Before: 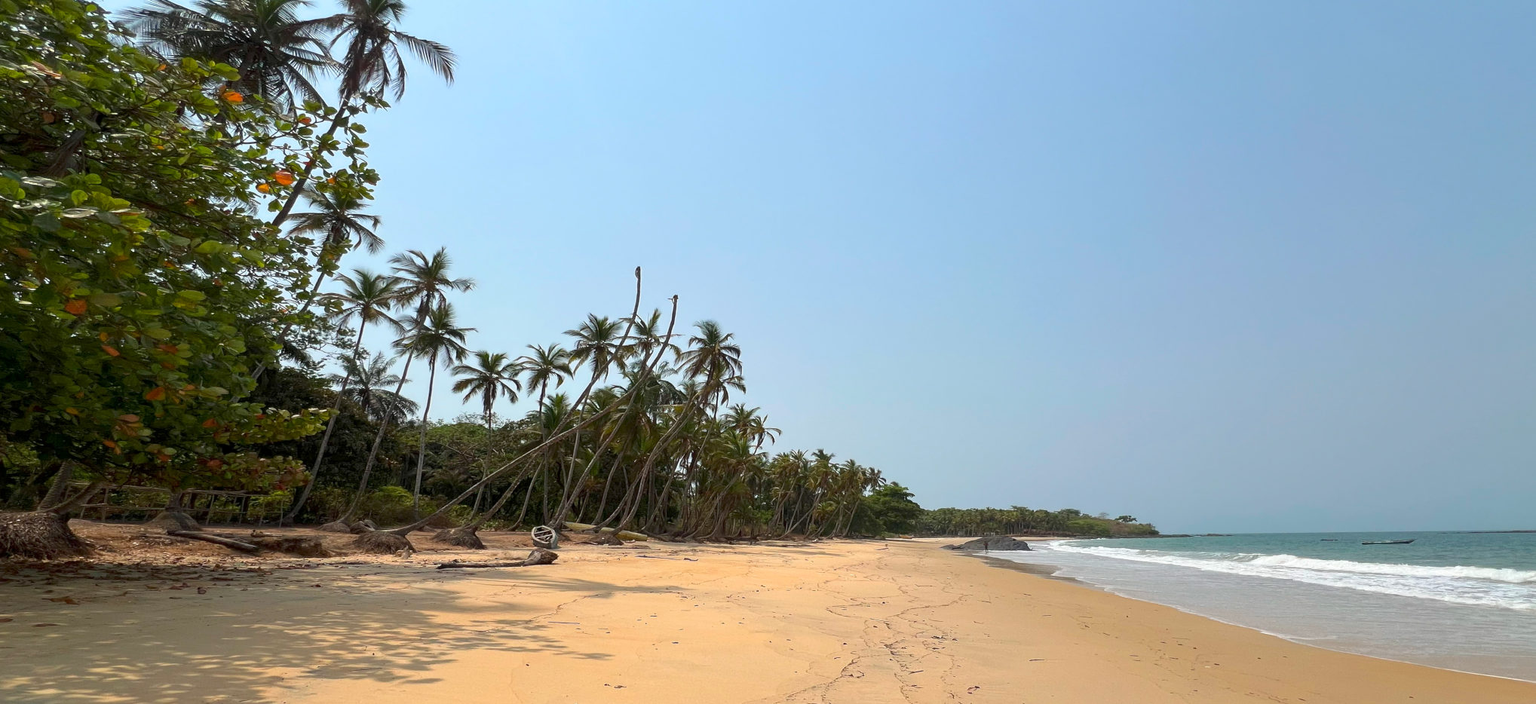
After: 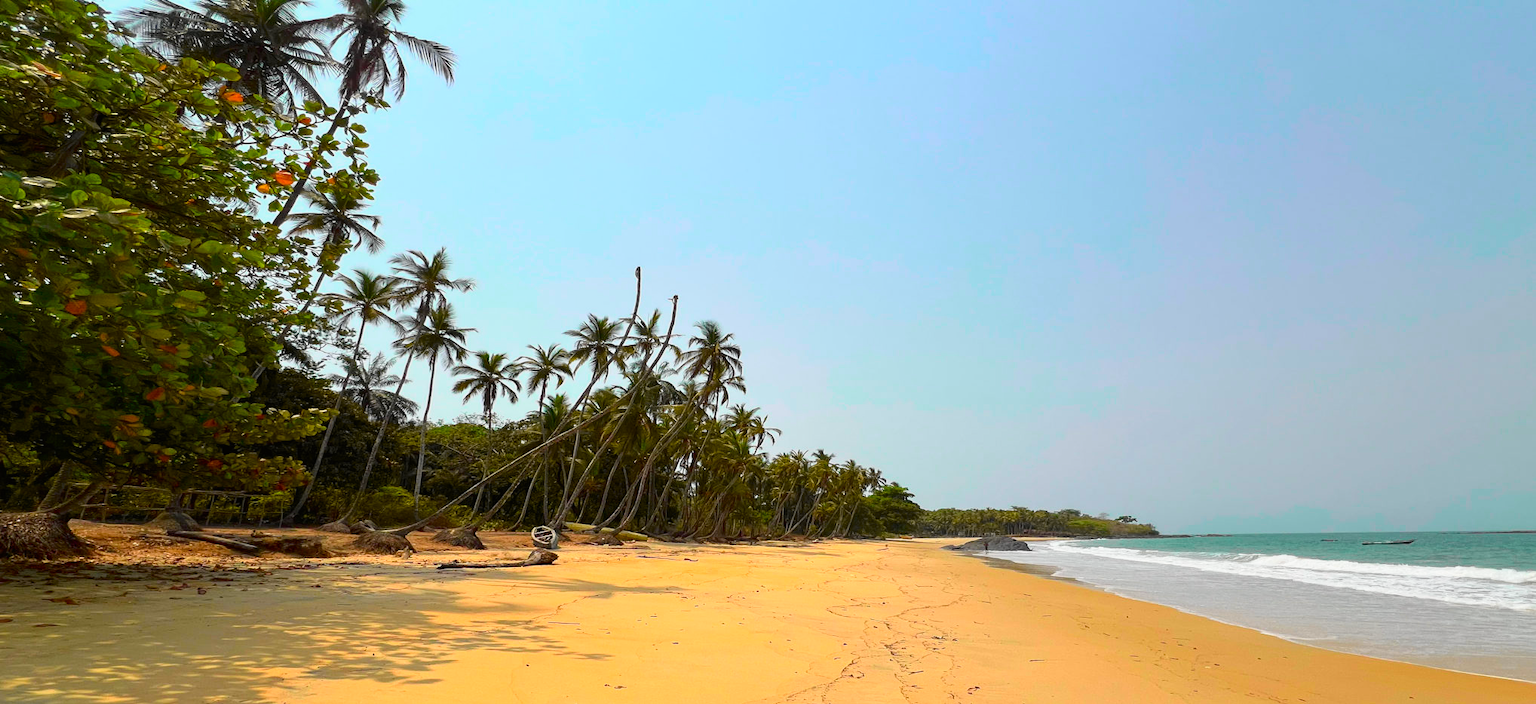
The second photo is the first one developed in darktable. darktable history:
tone curve: curves: ch0 [(0, 0.008) (0.107, 0.083) (0.283, 0.287) (0.461, 0.498) (0.64, 0.691) (0.822, 0.869) (0.998, 0.978)]; ch1 [(0, 0) (0.323, 0.339) (0.438, 0.422) (0.473, 0.487) (0.502, 0.502) (0.527, 0.53) (0.561, 0.583) (0.608, 0.629) (0.669, 0.704) (0.859, 0.899) (1, 1)]; ch2 [(0, 0) (0.33, 0.347) (0.421, 0.456) (0.473, 0.498) (0.502, 0.504) (0.522, 0.524) (0.549, 0.567) (0.585, 0.627) (0.676, 0.724) (1, 1)], color space Lab, independent channels, preserve colors none
color balance rgb: perceptual saturation grading › global saturation 25%, global vibrance 20%
